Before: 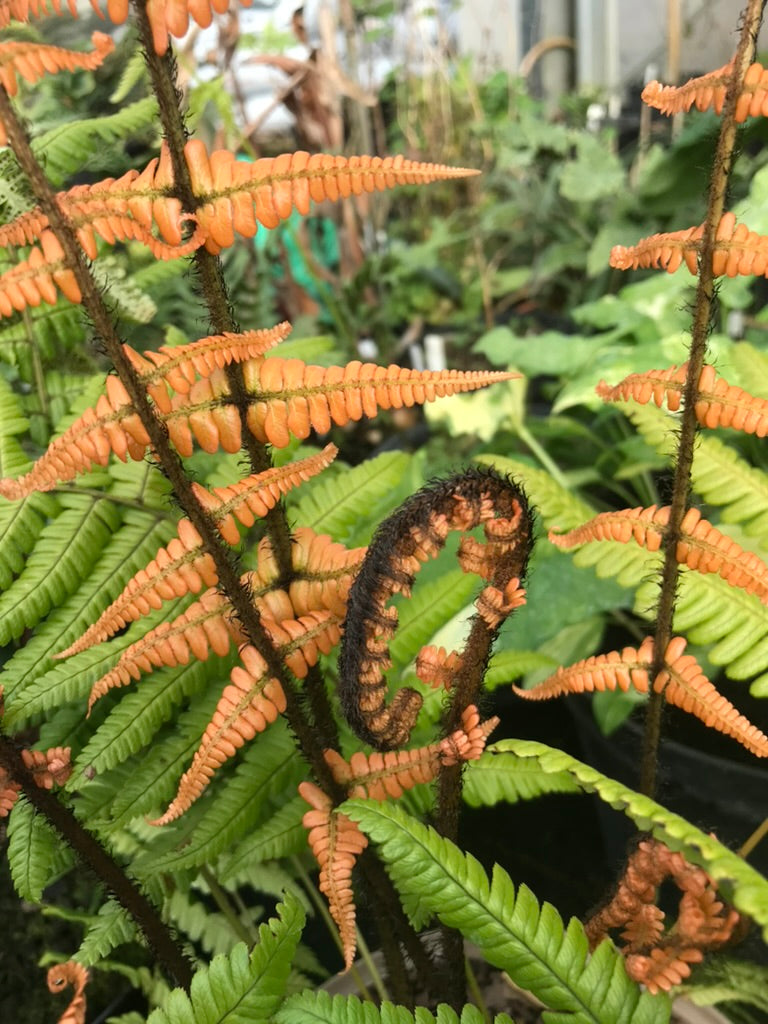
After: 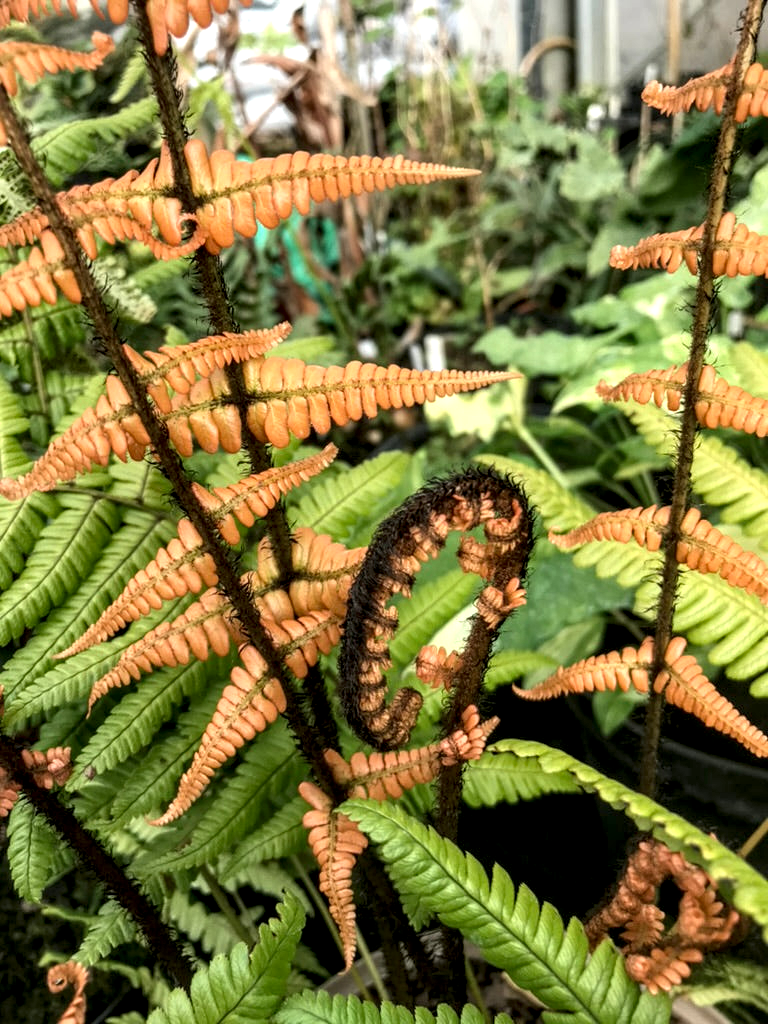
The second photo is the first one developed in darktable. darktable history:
local contrast: highlights 64%, shadows 53%, detail 169%, midtone range 0.508
